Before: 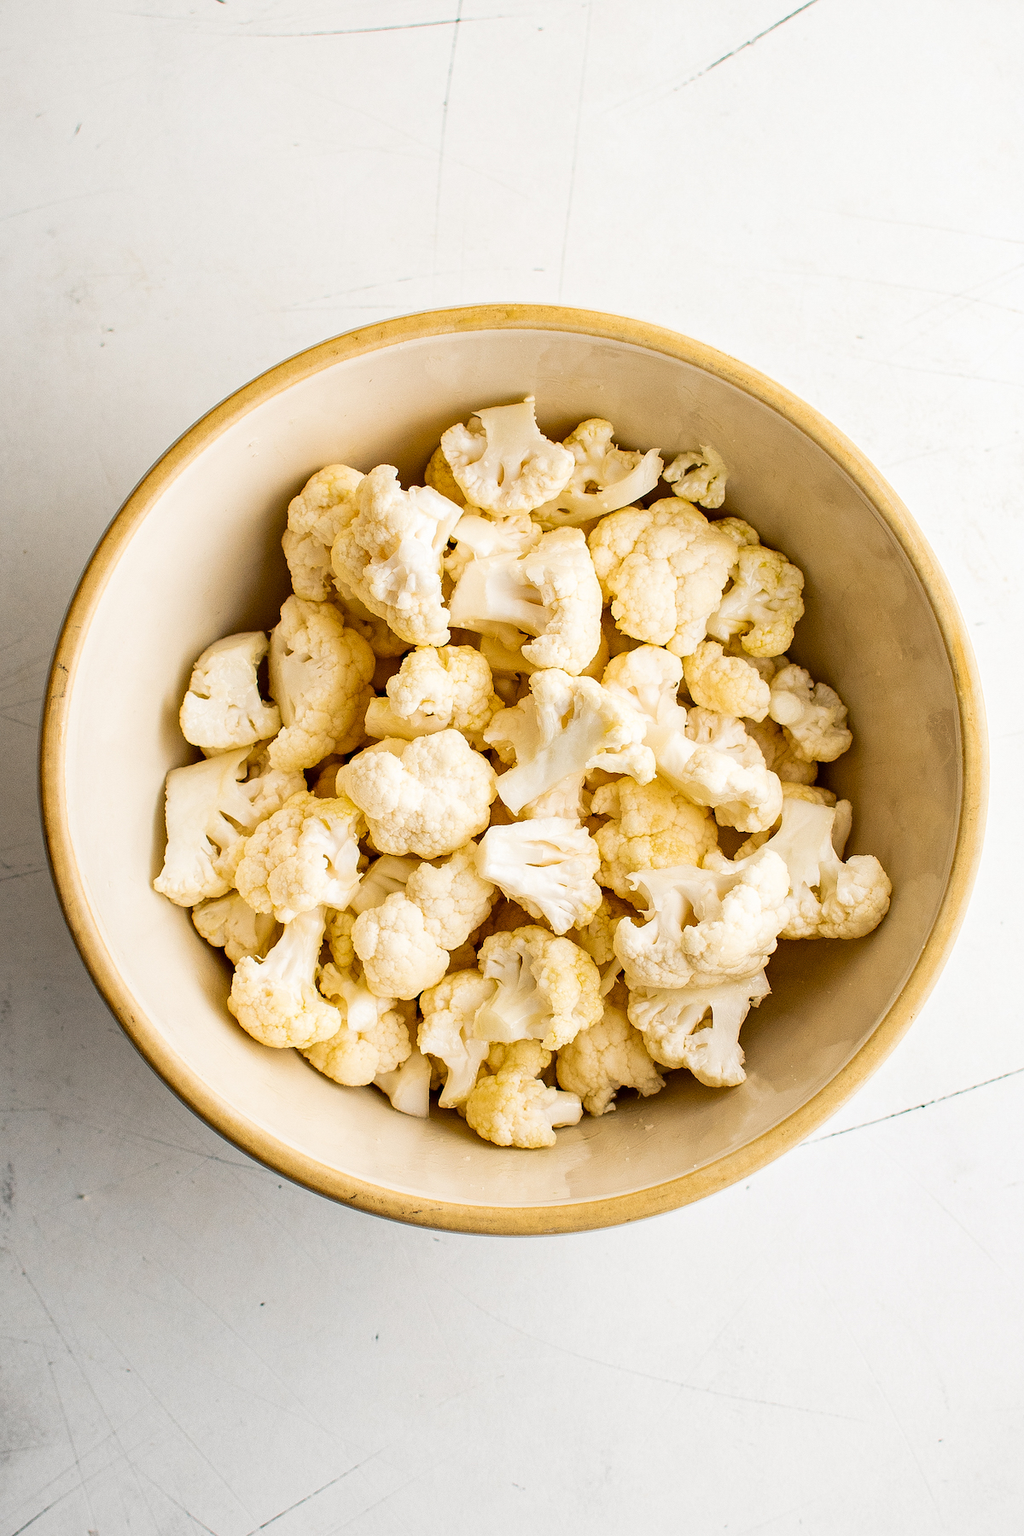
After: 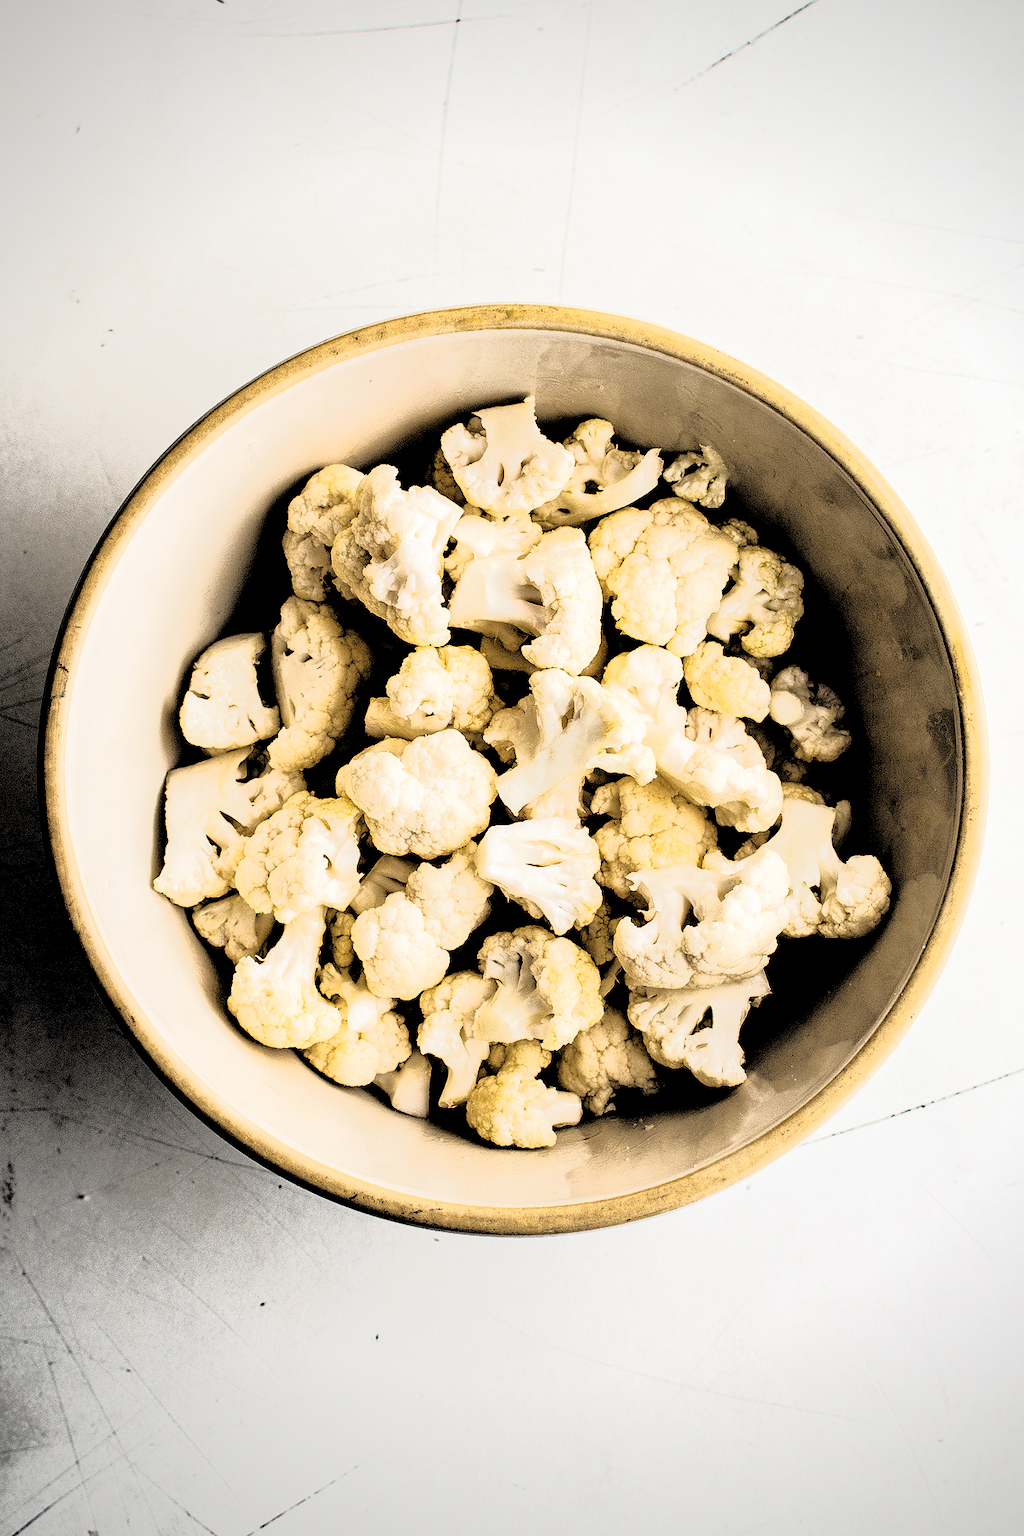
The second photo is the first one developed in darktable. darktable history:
tone equalizer: on, module defaults
levels: levels [0.514, 0.759, 1]
vignetting: brightness -0.411, saturation -0.309
tone curve: curves: ch0 [(0, 0) (0.003, 0.043) (0.011, 0.043) (0.025, 0.035) (0.044, 0.042) (0.069, 0.035) (0.1, 0.03) (0.136, 0.017) (0.177, 0.03) (0.224, 0.06) (0.277, 0.118) (0.335, 0.189) (0.399, 0.297) (0.468, 0.483) (0.543, 0.631) (0.623, 0.746) (0.709, 0.823) (0.801, 0.944) (0.898, 0.966) (1, 1)], color space Lab, independent channels, preserve colors none
